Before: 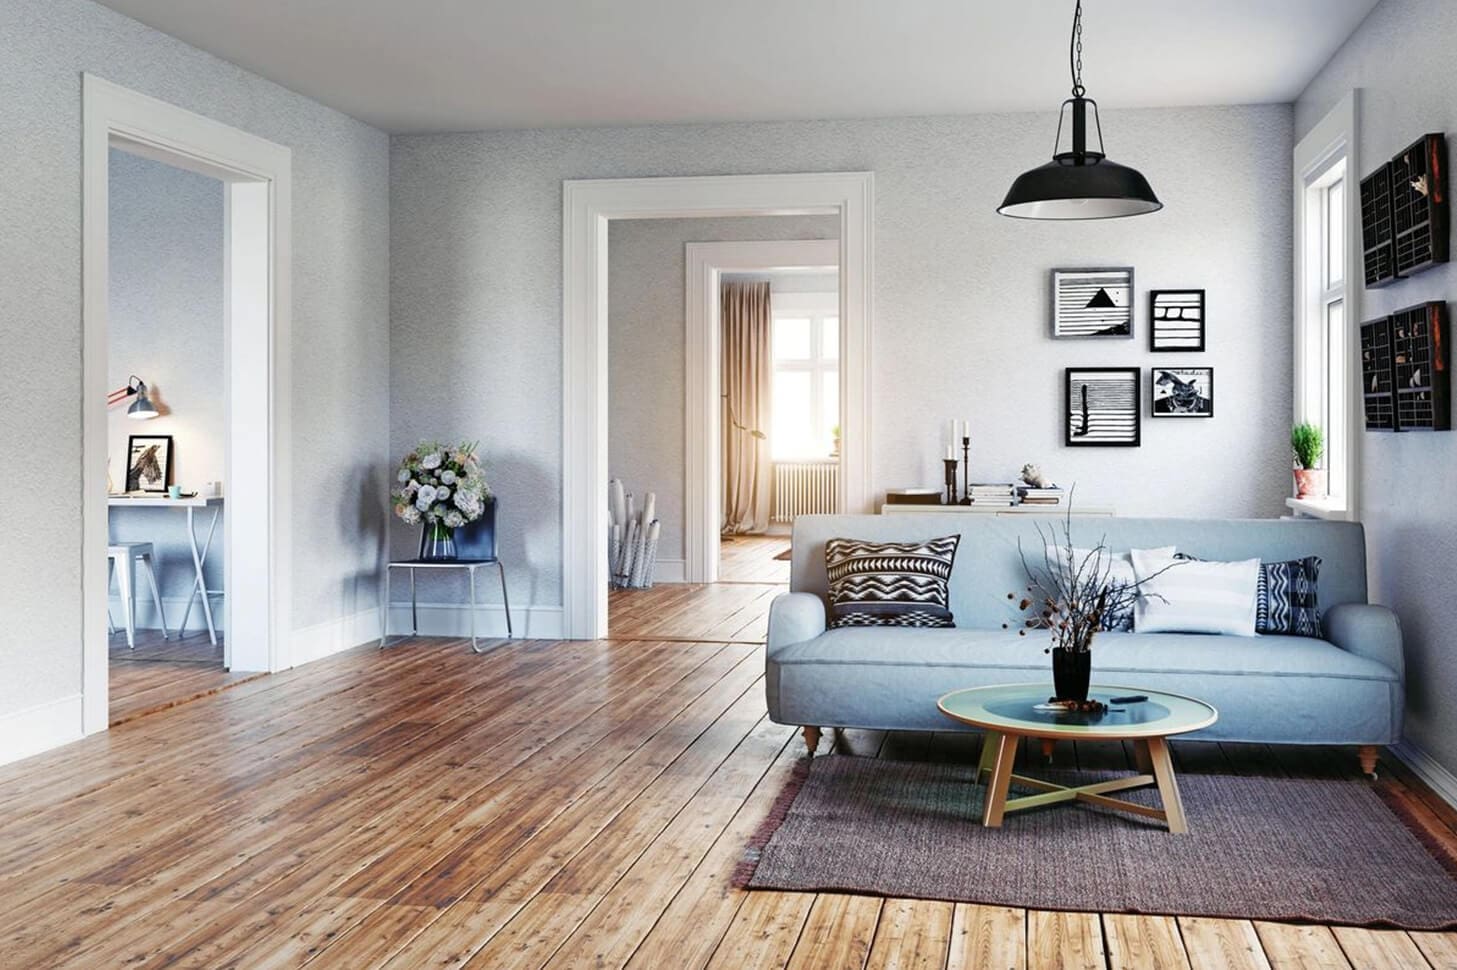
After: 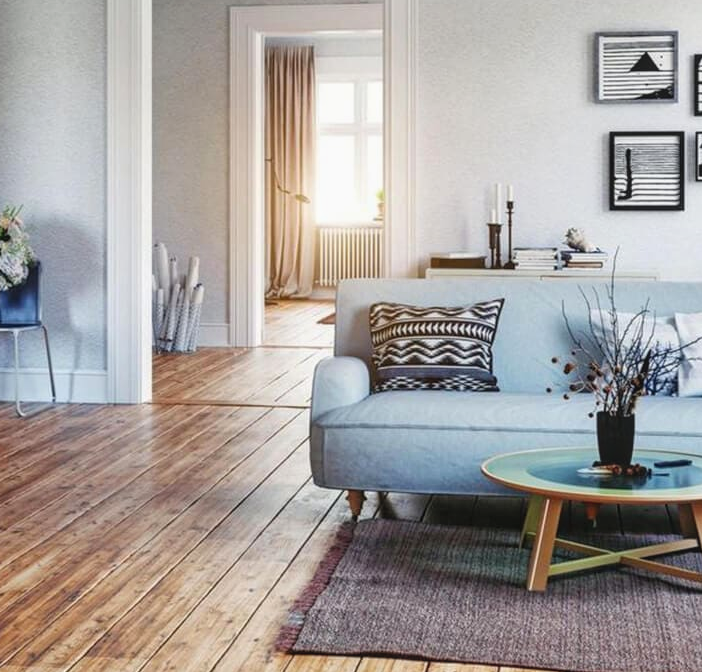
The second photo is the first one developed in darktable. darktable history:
contrast brightness saturation: contrast -0.1, brightness 0.044, saturation 0.081
local contrast: on, module defaults
crop: left 31.358%, top 24.374%, right 20.396%, bottom 6.307%
